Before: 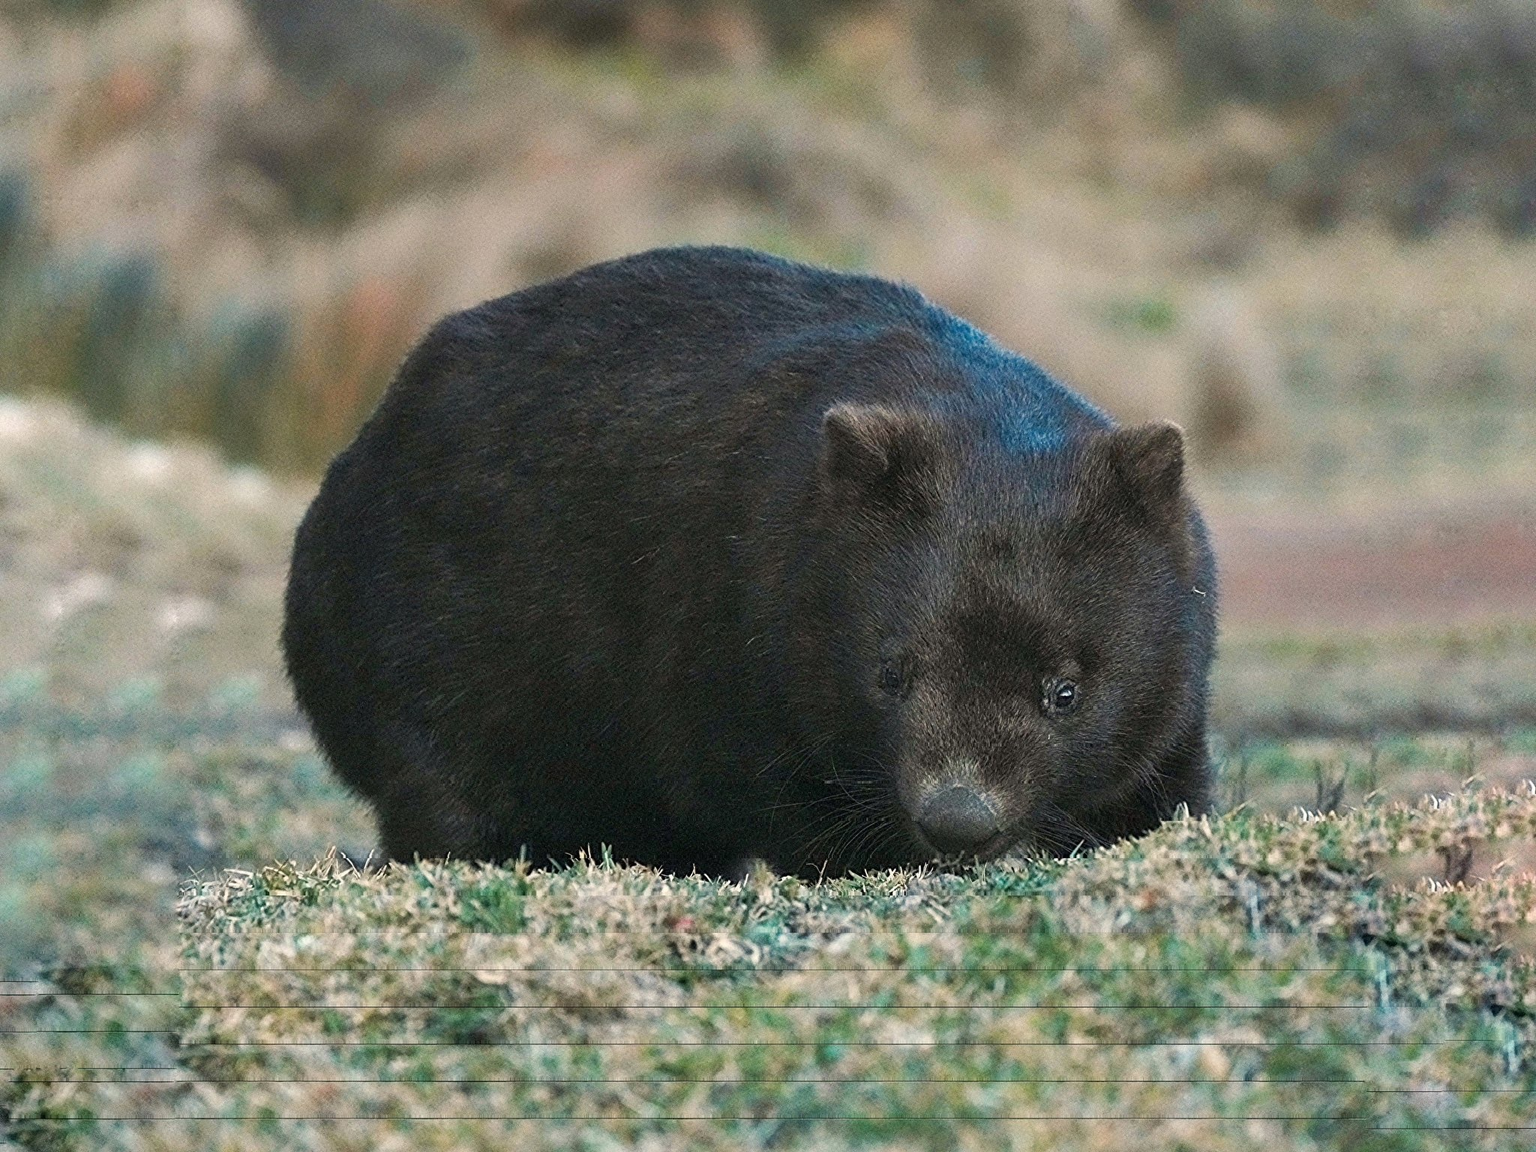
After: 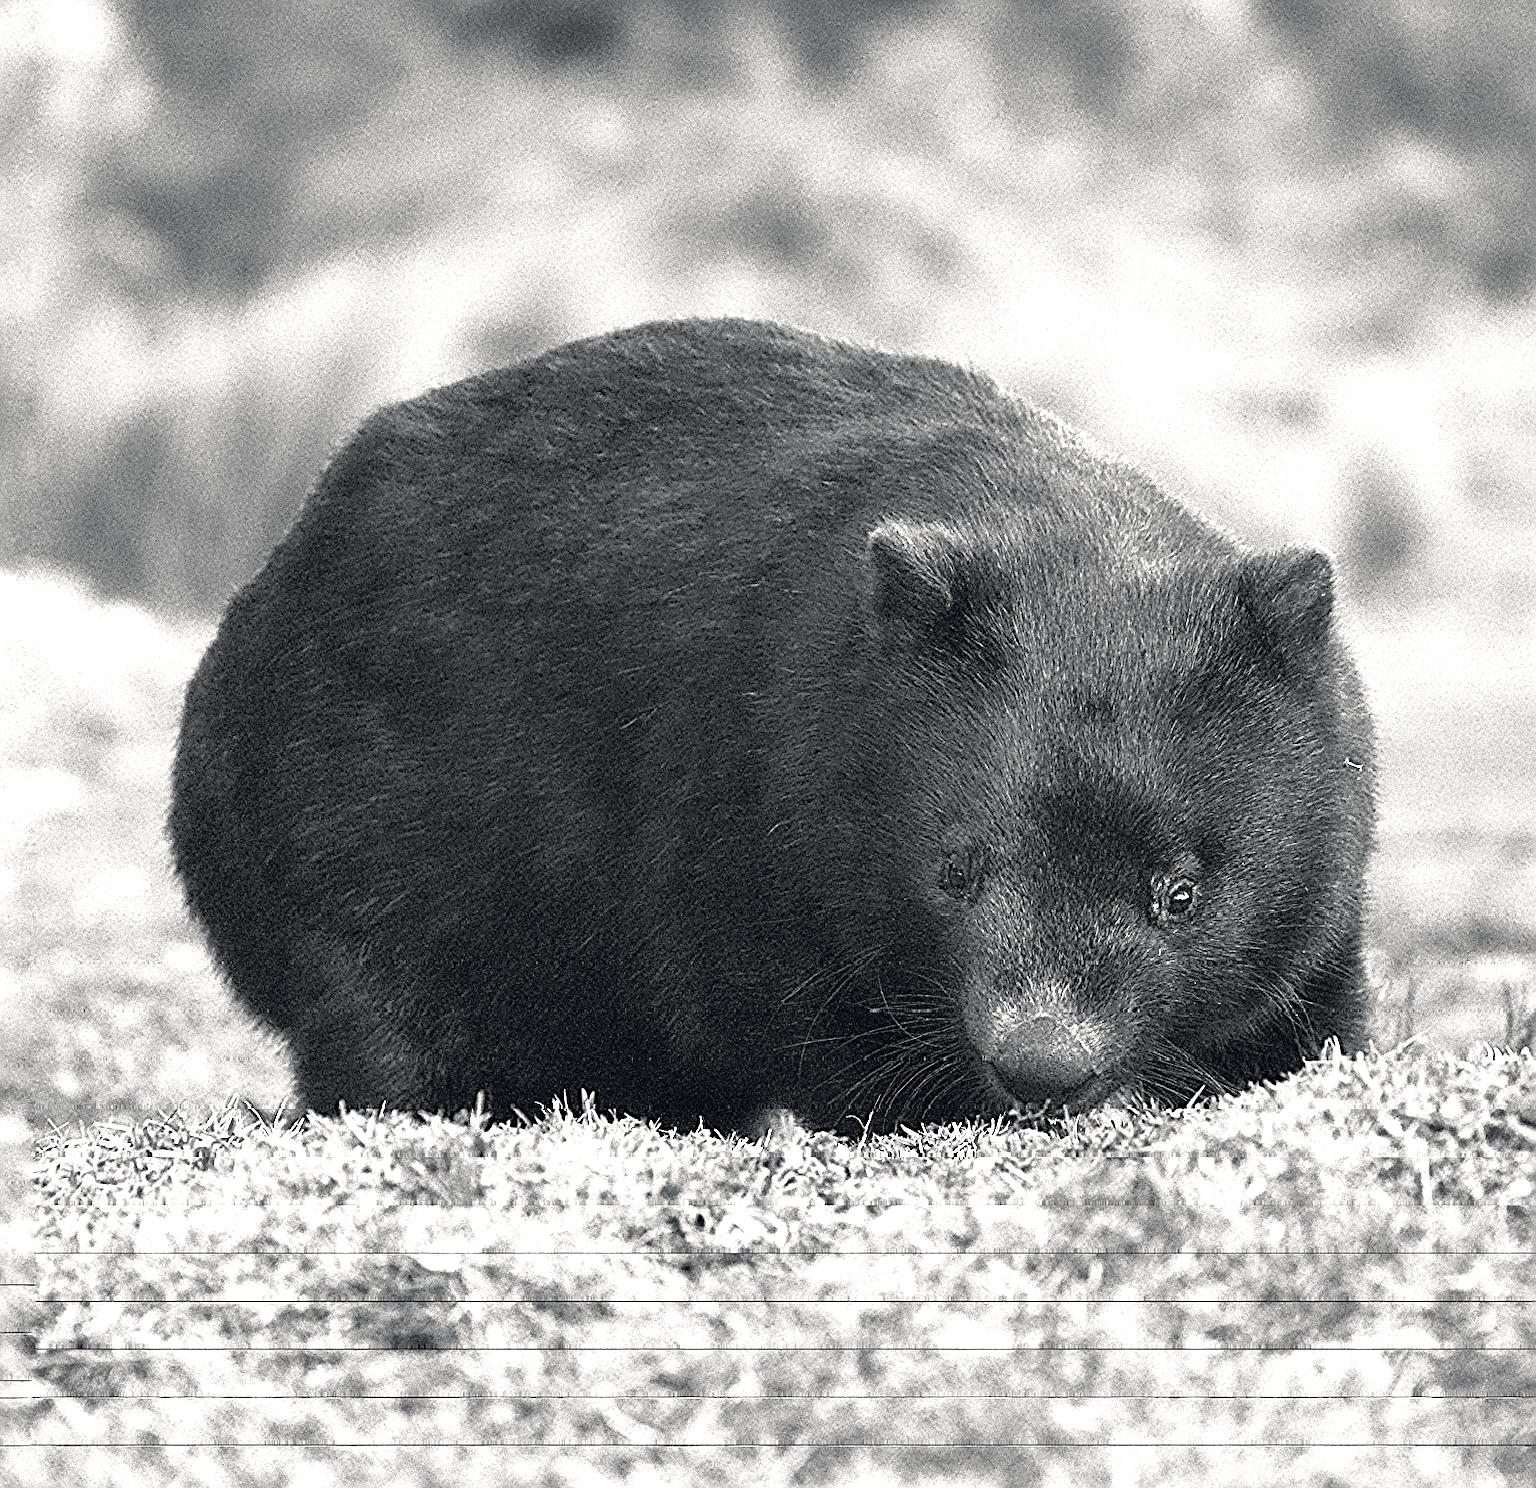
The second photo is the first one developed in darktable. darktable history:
exposure: black level correction 0, exposure 0.499 EV, compensate exposure bias true, compensate highlight preservation false
crop: left 9.869%, right 12.732%
sharpen: on, module defaults
color correction: highlights a* 0.471, highlights b* 2.72, shadows a* -1.13, shadows b* -4.12
tone equalizer: -8 EV -1.06 EV, -7 EV -0.978 EV, -6 EV -0.897 EV, -5 EV -0.599 EV, -3 EV 0.609 EV, -2 EV 0.88 EV, -1 EV 0.987 EV, +0 EV 1.07 EV, mask exposure compensation -0.49 EV
shadows and highlights: shadows 43.21, highlights 6.84
color calibration: output gray [0.253, 0.26, 0.487, 0], illuminant custom, x 0.368, y 0.373, temperature 4342.19 K
